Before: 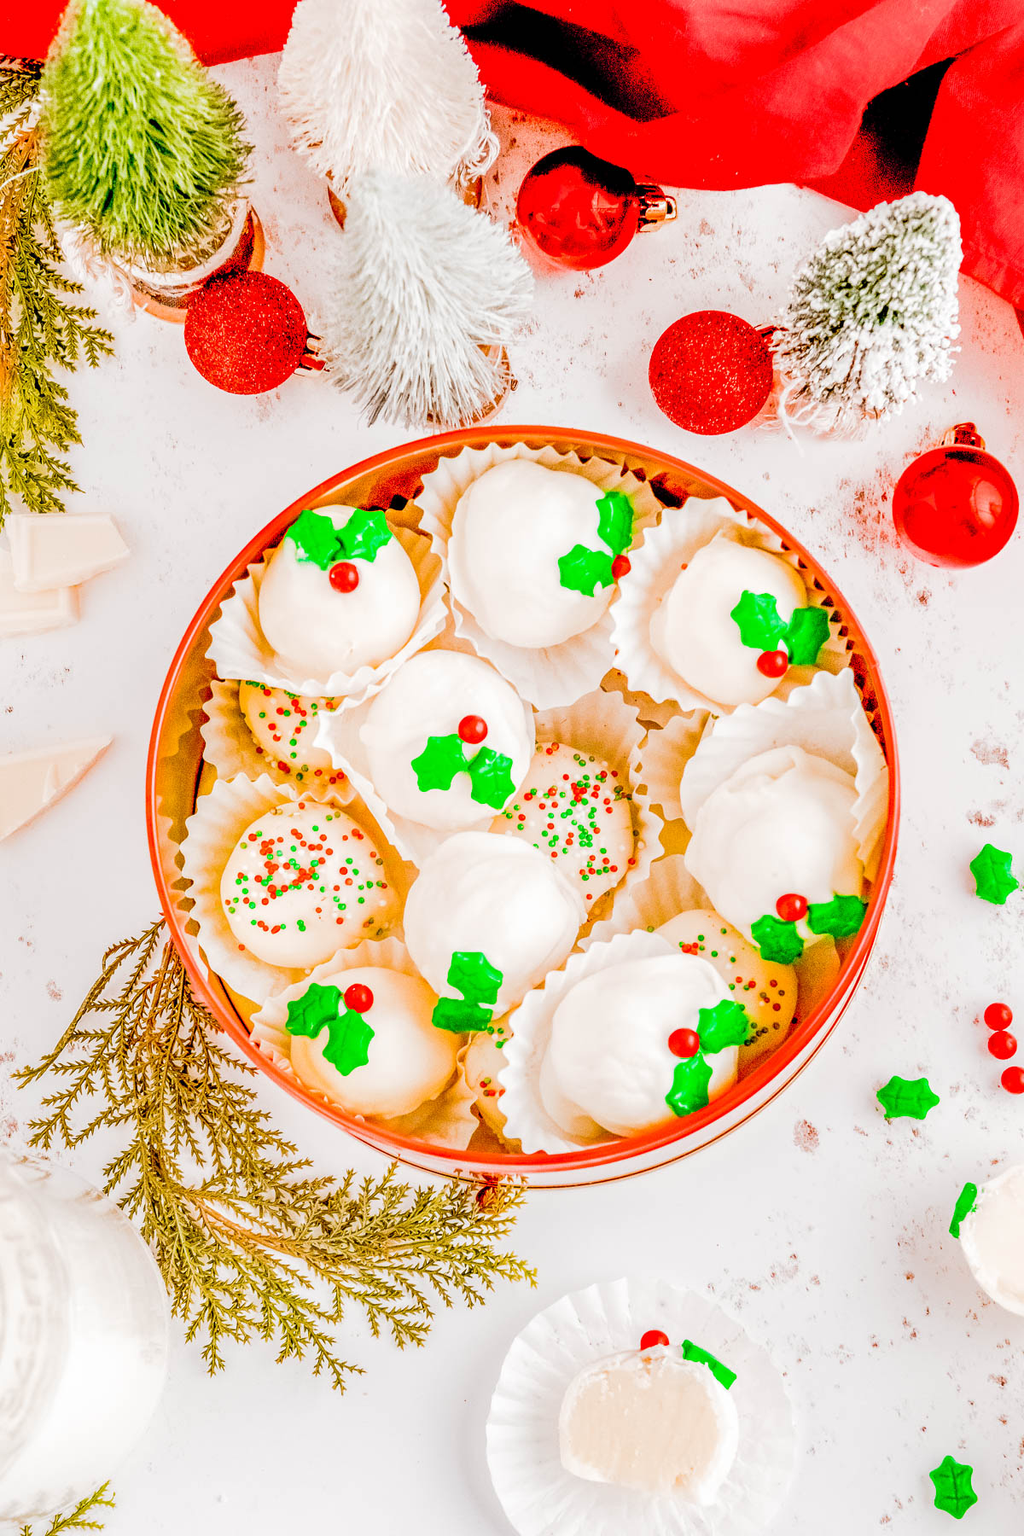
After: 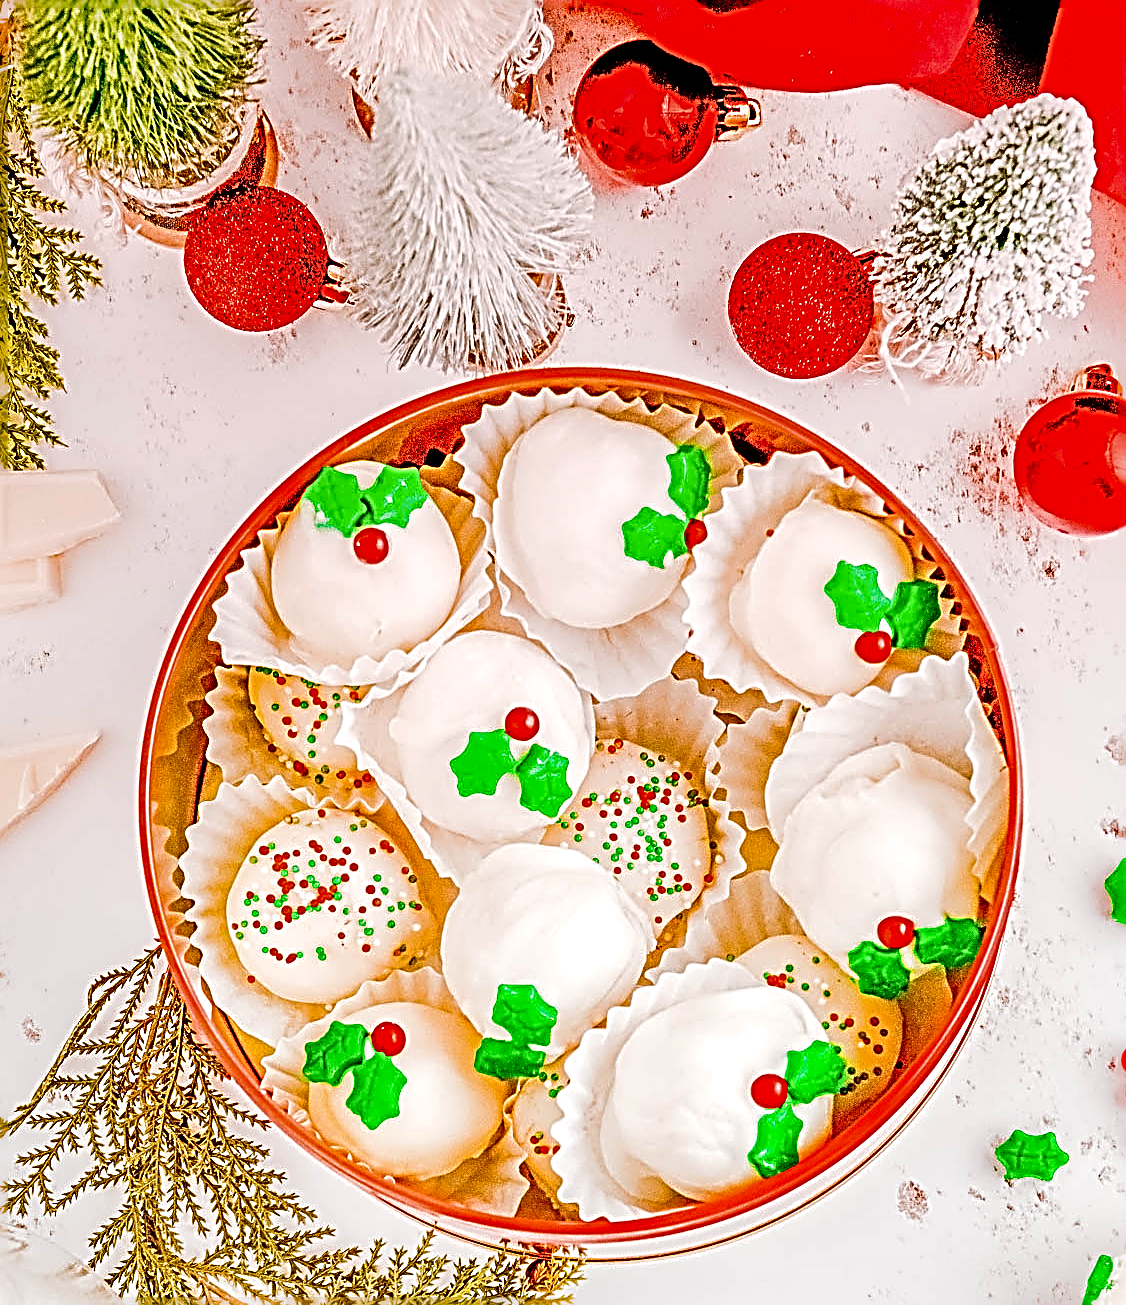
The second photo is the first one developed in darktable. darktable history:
sharpen: radius 3.158, amount 1.731
graduated density: density 0.38 EV, hardness 21%, rotation -6.11°, saturation 32%
local contrast: mode bilateral grid, contrast 20, coarseness 100, detail 150%, midtone range 0.2
crop: left 2.737%, top 7.287%, right 3.421%, bottom 20.179%
